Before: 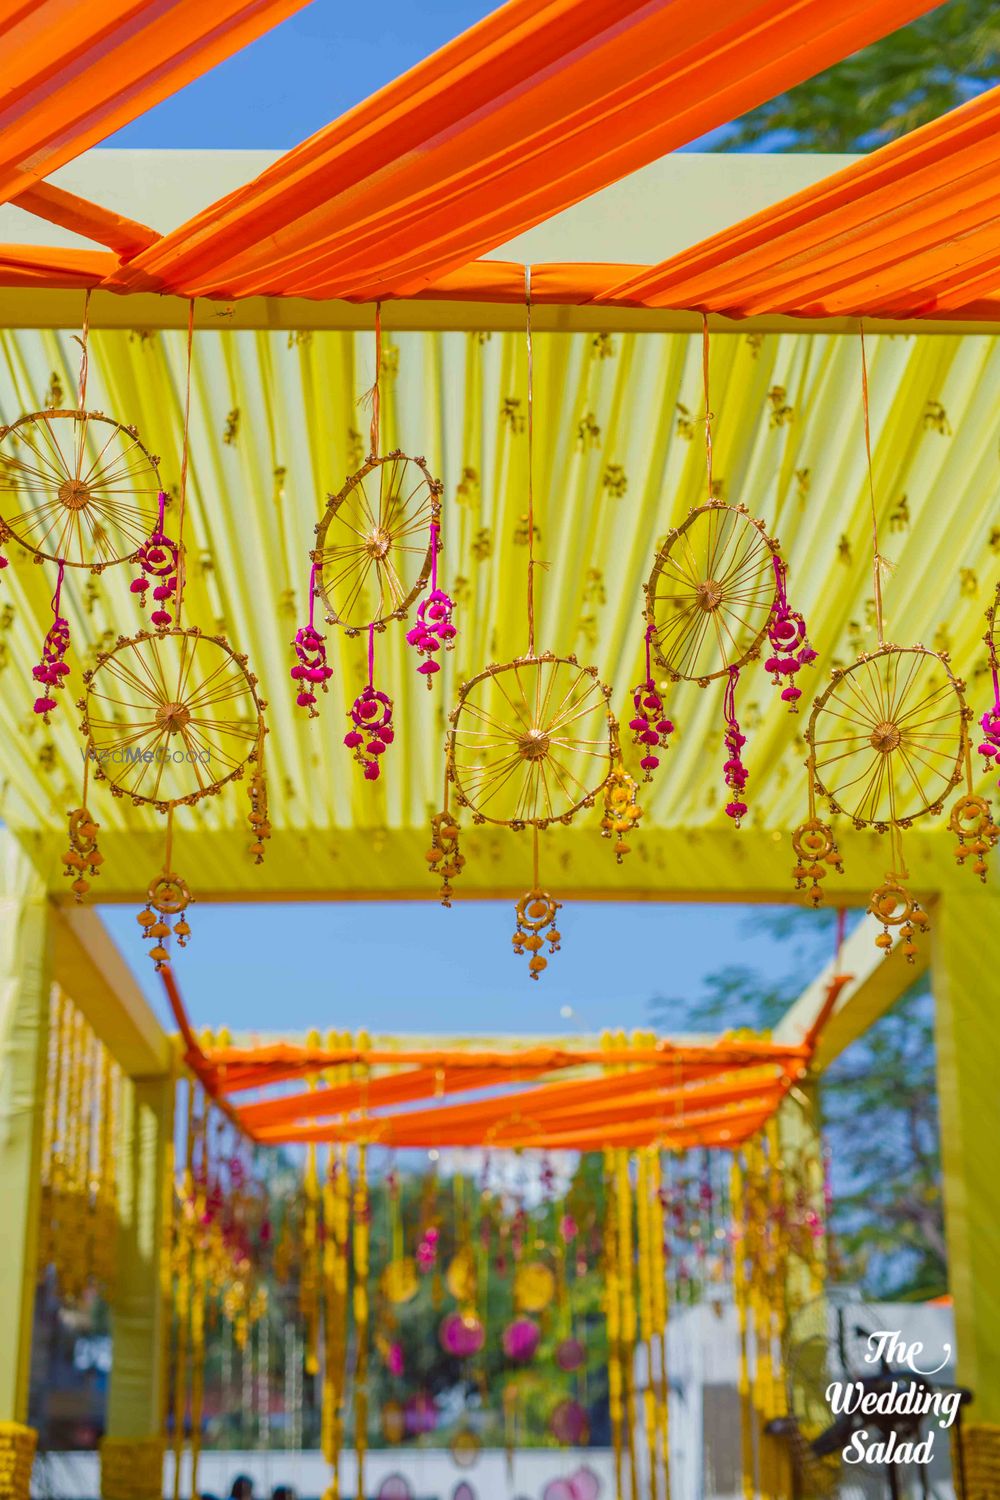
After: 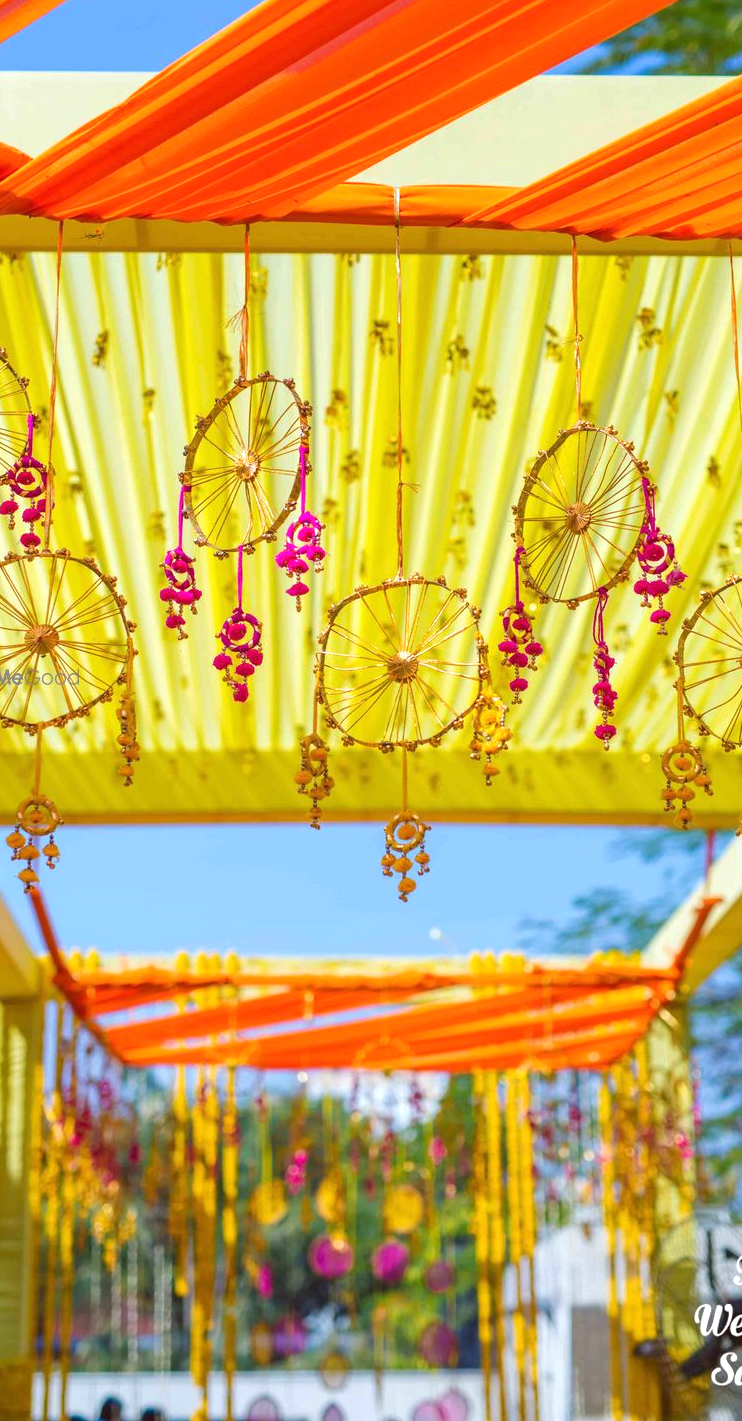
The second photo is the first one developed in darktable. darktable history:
exposure: black level correction 0, exposure 0.5 EV, compensate exposure bias true, compensate highlight preservation false
crop and rotate: left 13.15%, top 5.251%, right 12.609%
